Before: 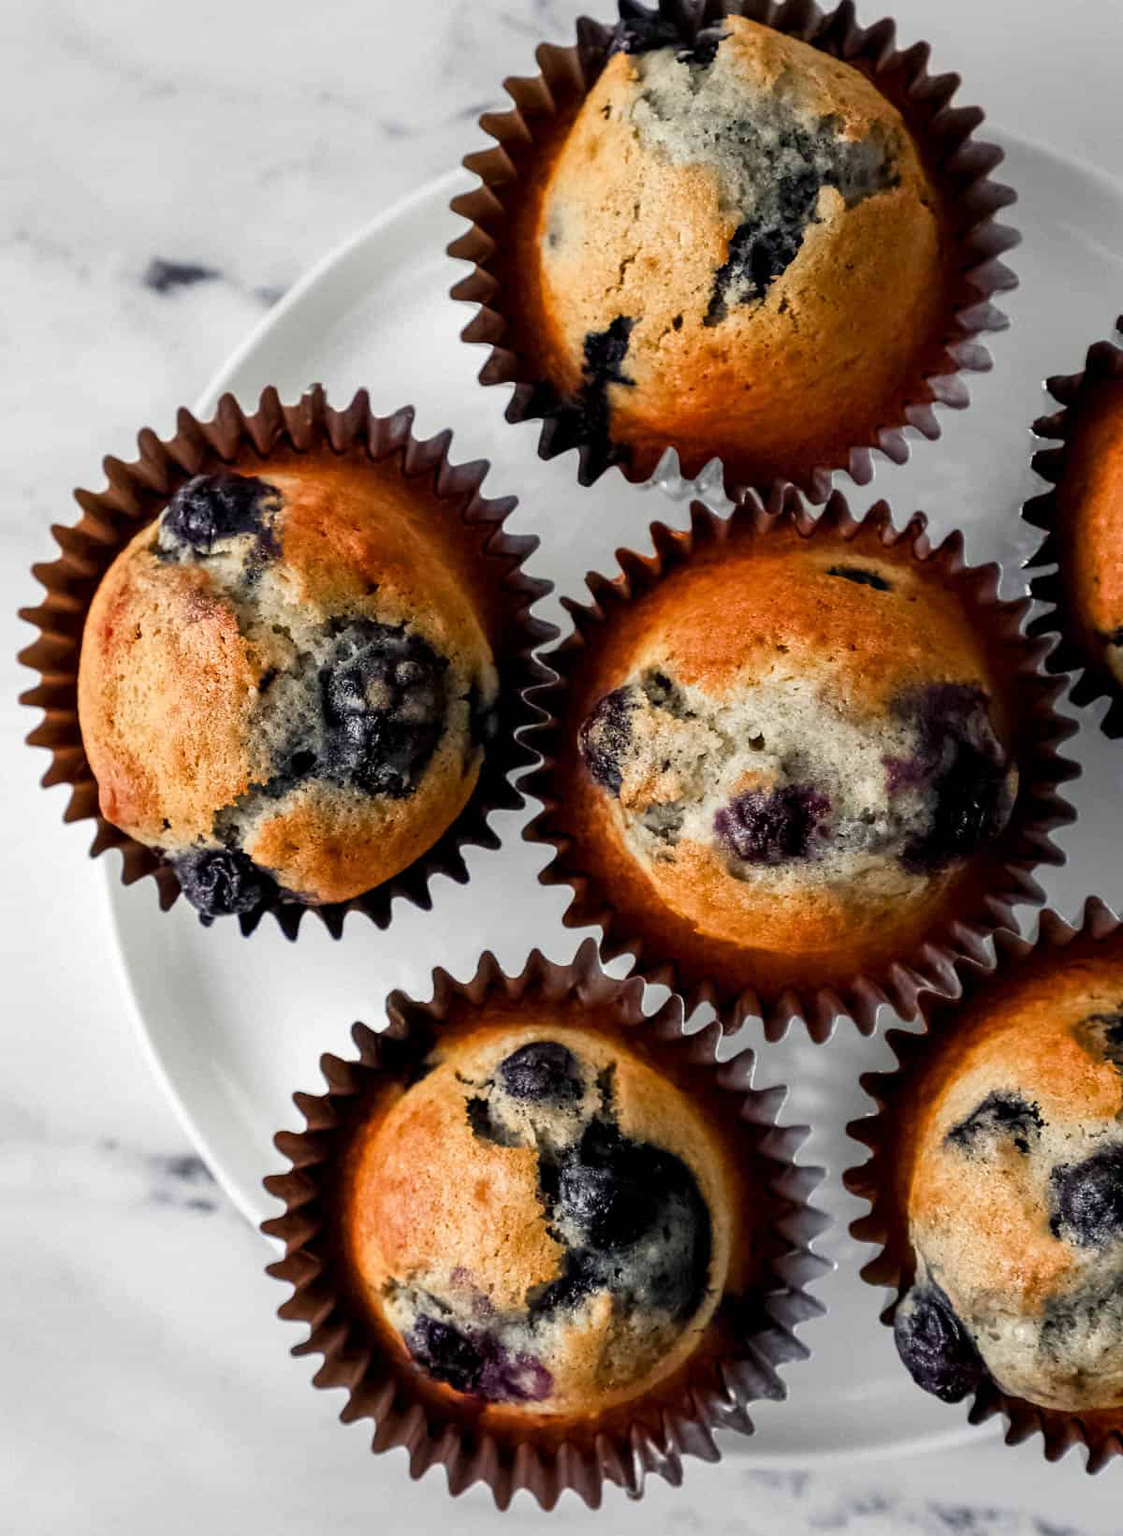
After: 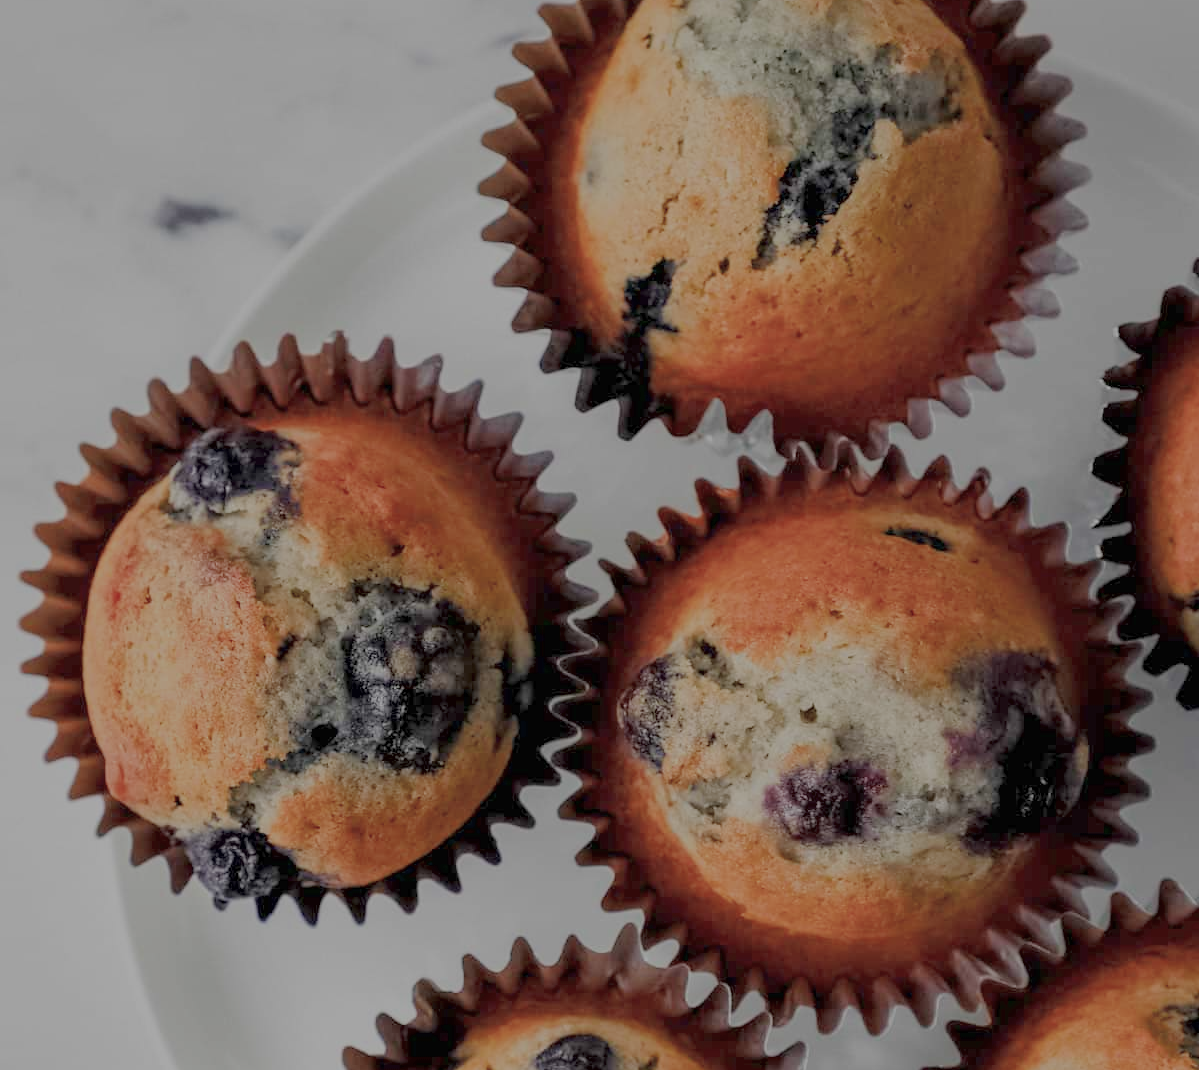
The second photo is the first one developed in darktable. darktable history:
filmic rgb: black relative exposure -15.97 EV, white relative exposure 7.95 EV, hardness 4.19, latitude 49.71%, contrast 0.505
crop and rotate: top 4.865%, bottom 29.931%
